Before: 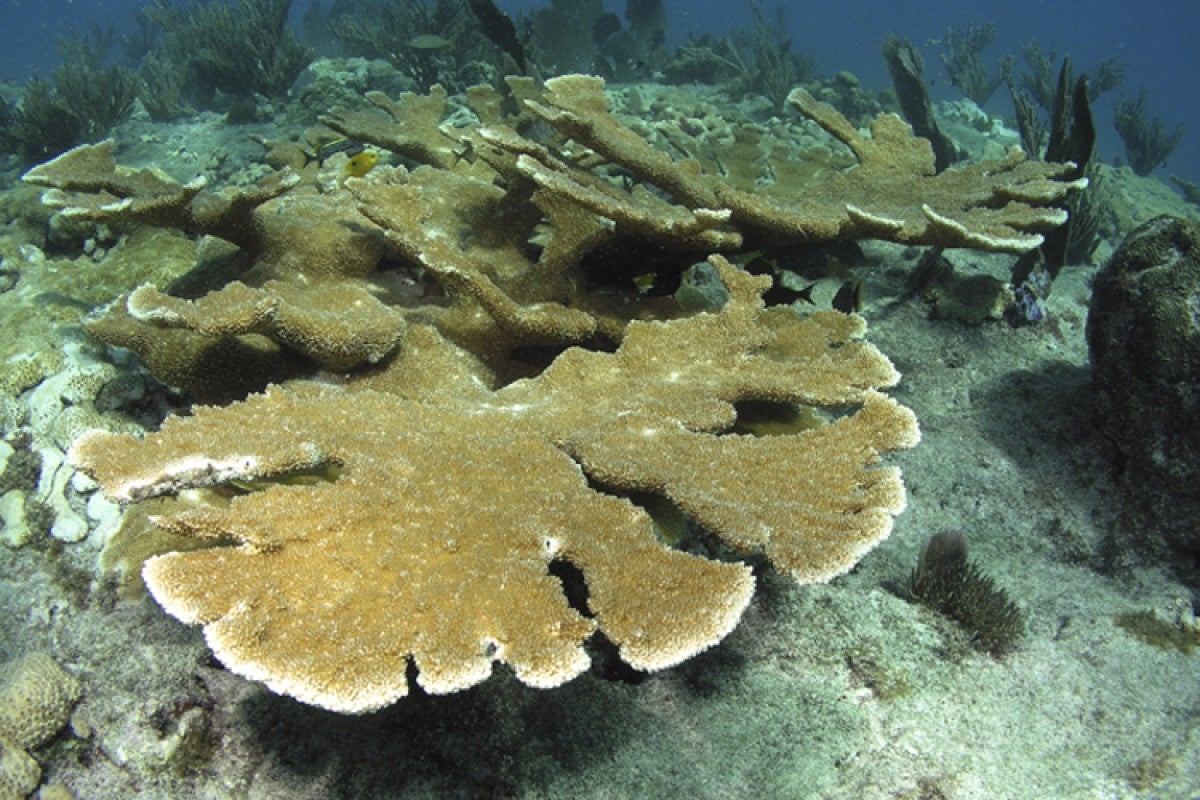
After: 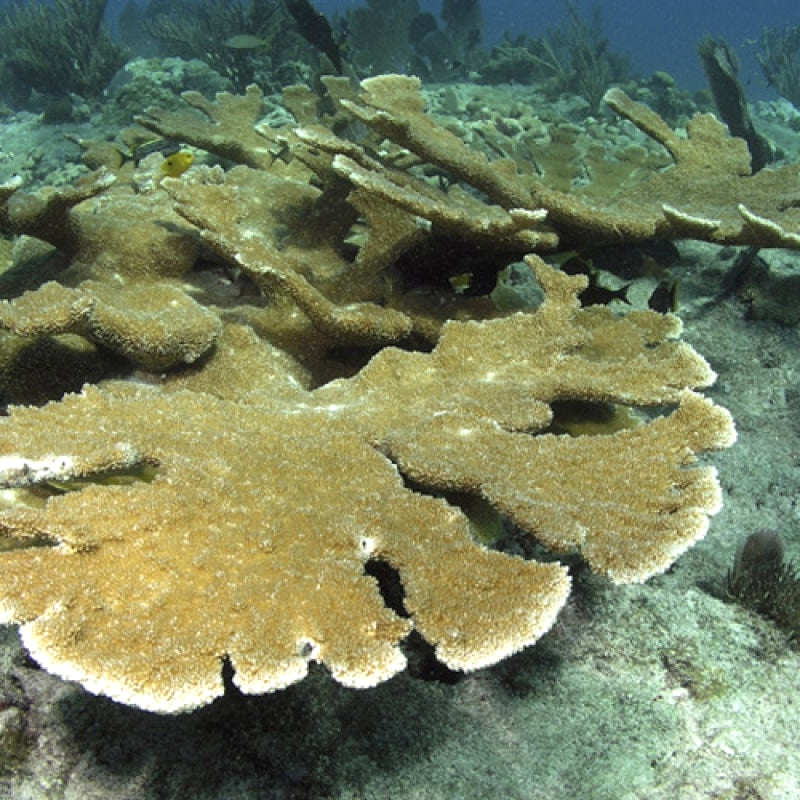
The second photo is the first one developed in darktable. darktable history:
crop: left 15.394%, right 17.926%
exposure: black level correction 0.002, exposure 0.147 EV, compensate highlight preservation false
